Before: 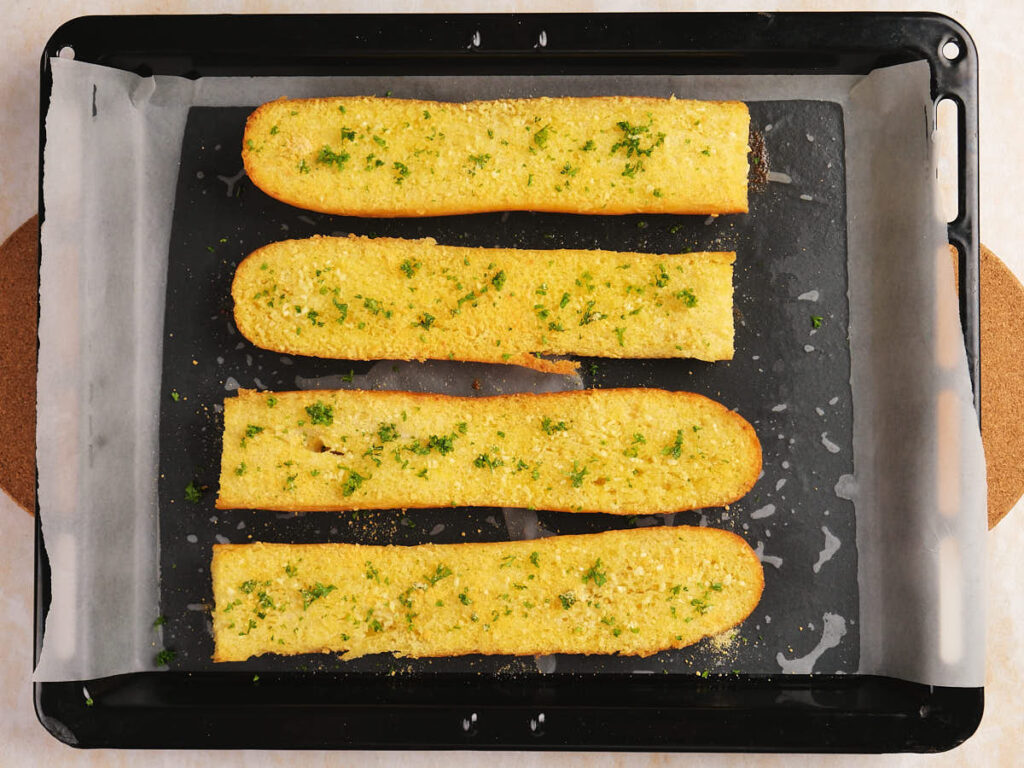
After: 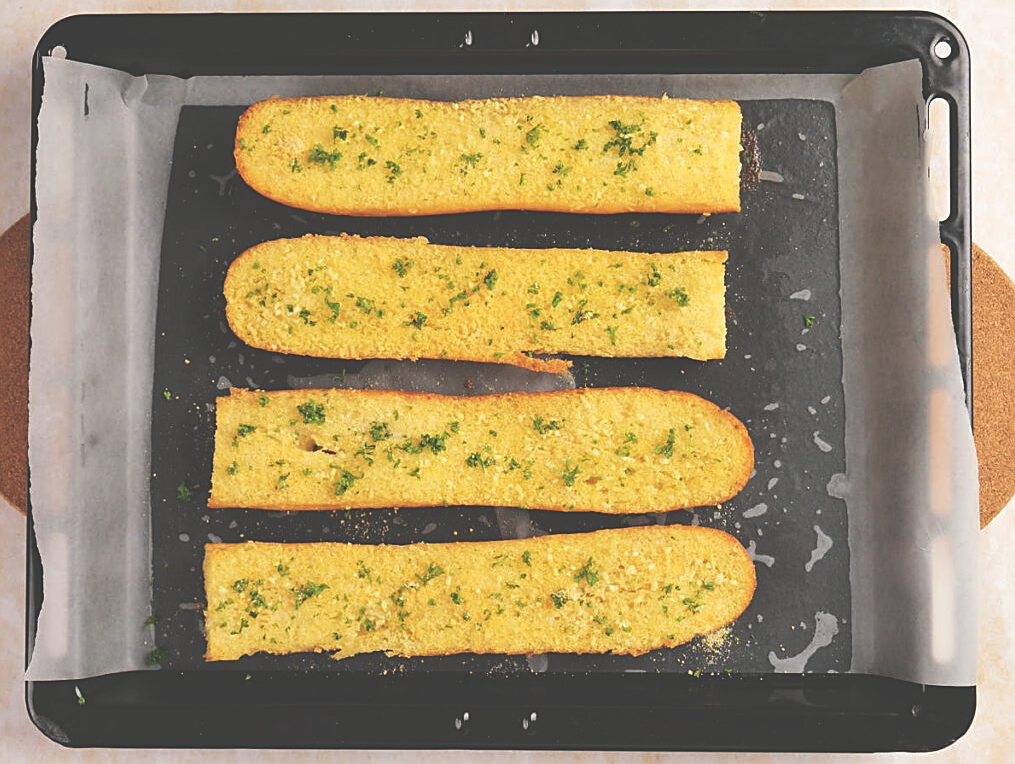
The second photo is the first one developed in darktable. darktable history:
crop and rotate: left 0.85%, top 0.15%, bottom 0.362%
exposure: black level correction -0.043, exposure 0.061 EV, compensate highlight preservation false
sharpen: on, module defaults
